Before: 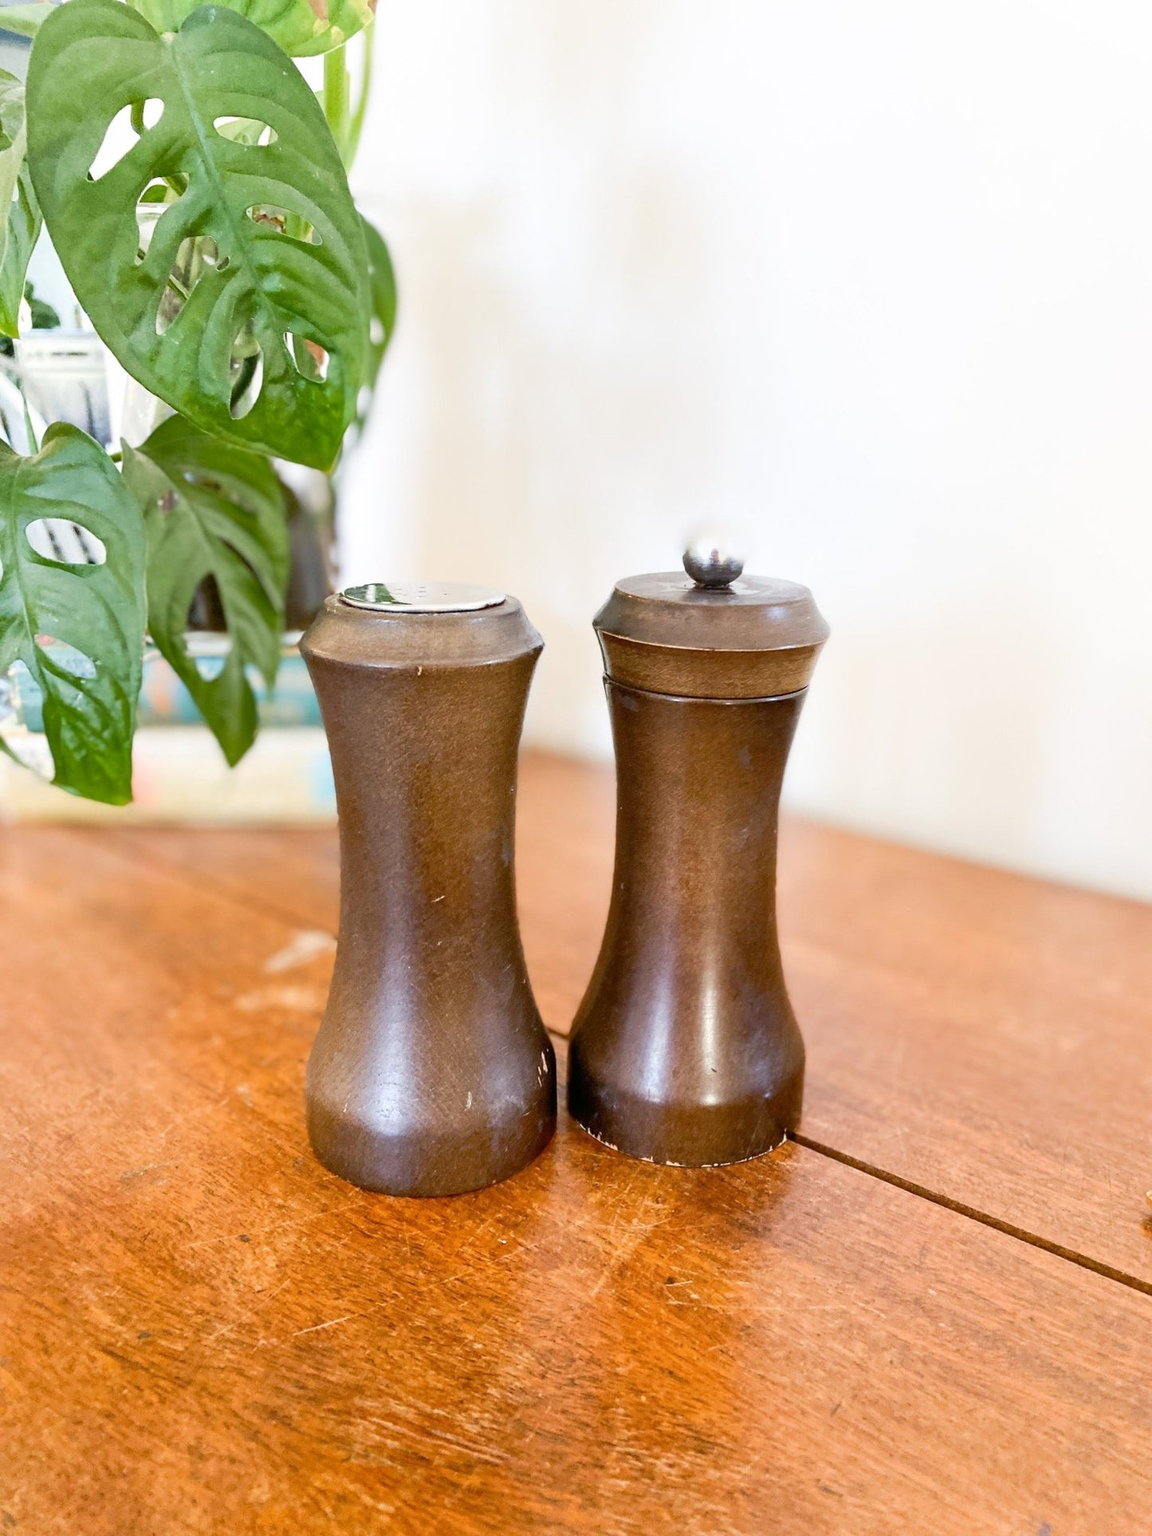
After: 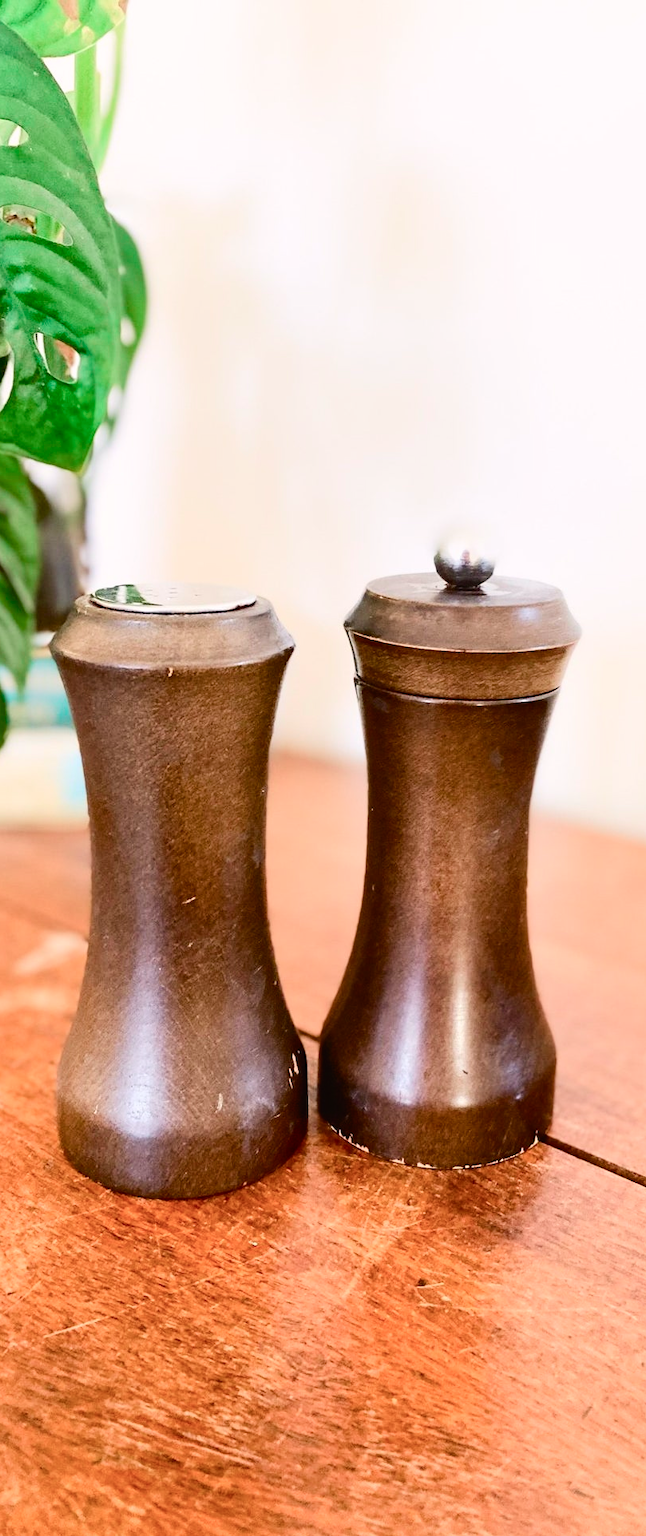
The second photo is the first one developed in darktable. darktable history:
rotate and perspective: automatic cropping original format, crop left 0, crop top 0
color balance rgb: shadows lift › luminance -20%, power › hue 72.24°, highlights gain › luminance 15%, global offset › hue 171.6°, perceptual saturation grading › highlights -30%, perceptual saturation grading › shadows 20%, global vibrance 30%, contrast 10%
crop: left 21.674%, right 22.086%
tone curve: curves: ch0 [(0, 0.019) (0.204, 0.162) (0.491, 0.519) (0.748, 0.765) (1, 0.919)]; ch1 [(0, 0) (0.201, 0.113) (0.372, 0.282) (0.443, 0.434) (0.496, 0.504) (0.566, 0.585) (0.761, 0.803) (1, 1)]; ch2 [(0, 0) (0.434, 0.447) (0.483, 0.487) (0.555, 0.563) (0.697, 0.68) (1, 1)], color space Lab, independent channels, preserve colors none
